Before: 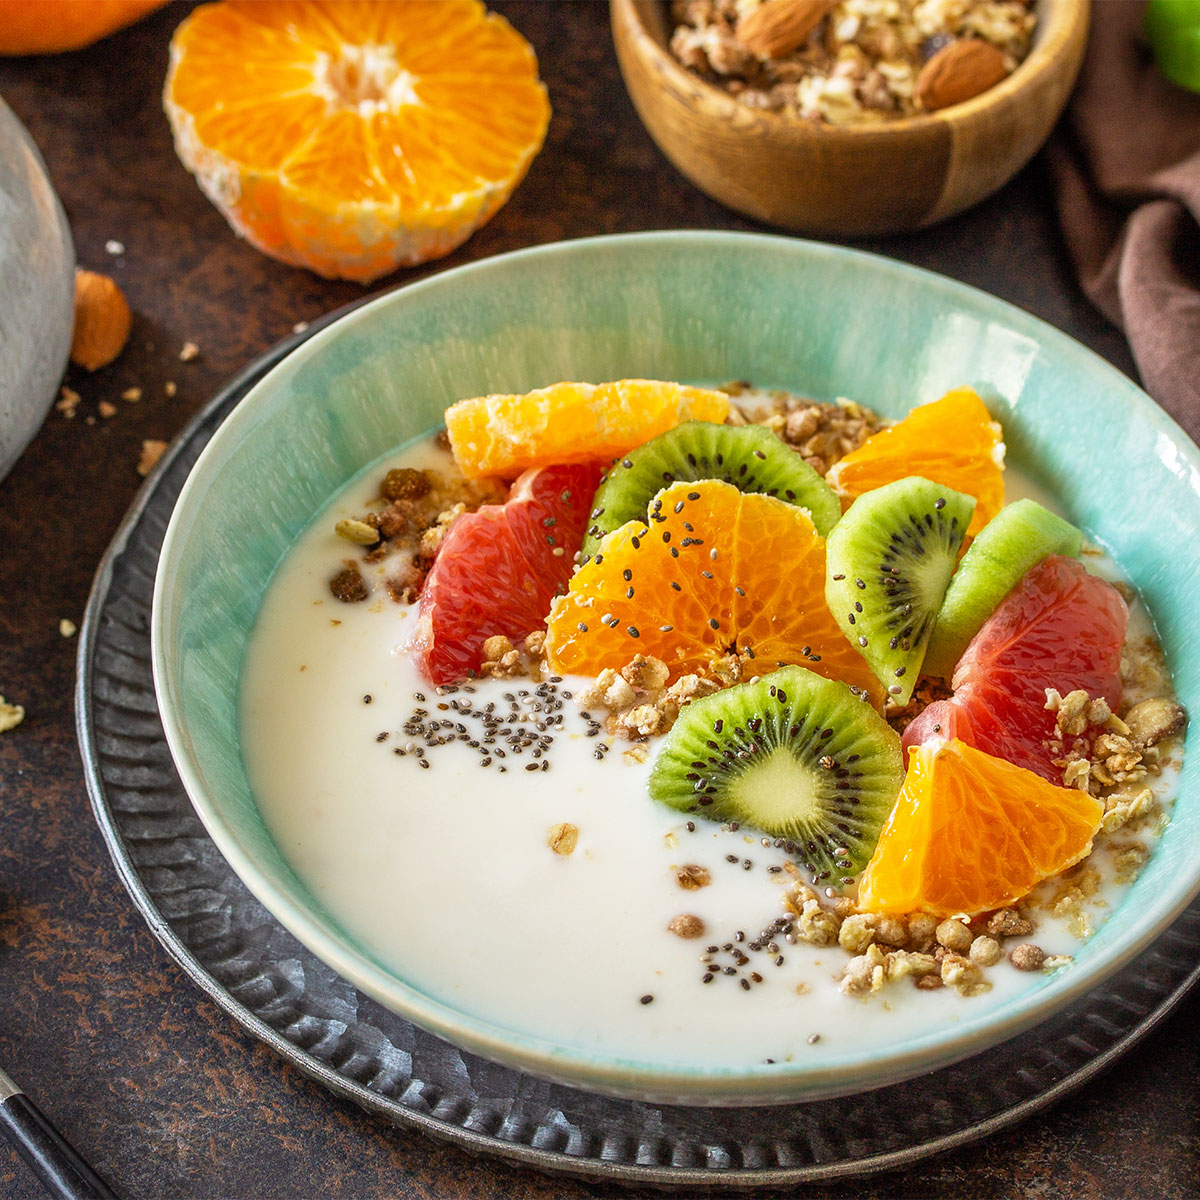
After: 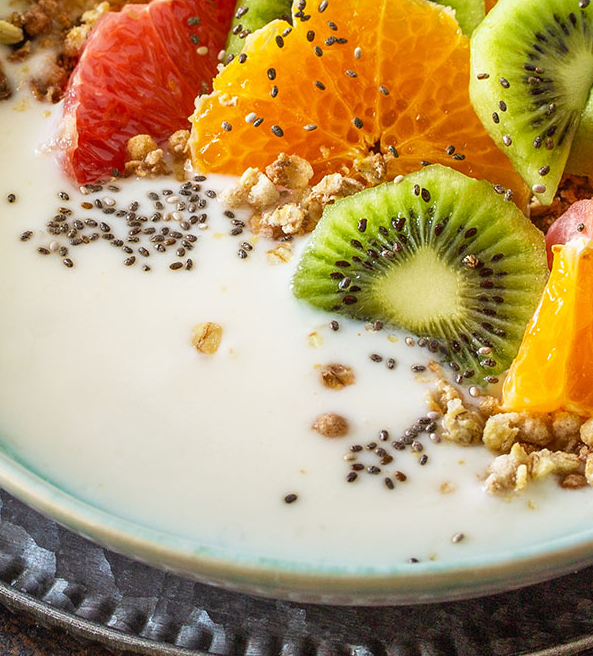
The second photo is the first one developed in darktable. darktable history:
crop: left 29.672%, top 41.786%, right 20.851%, bottom 3.487%
white balance: emerald 1
